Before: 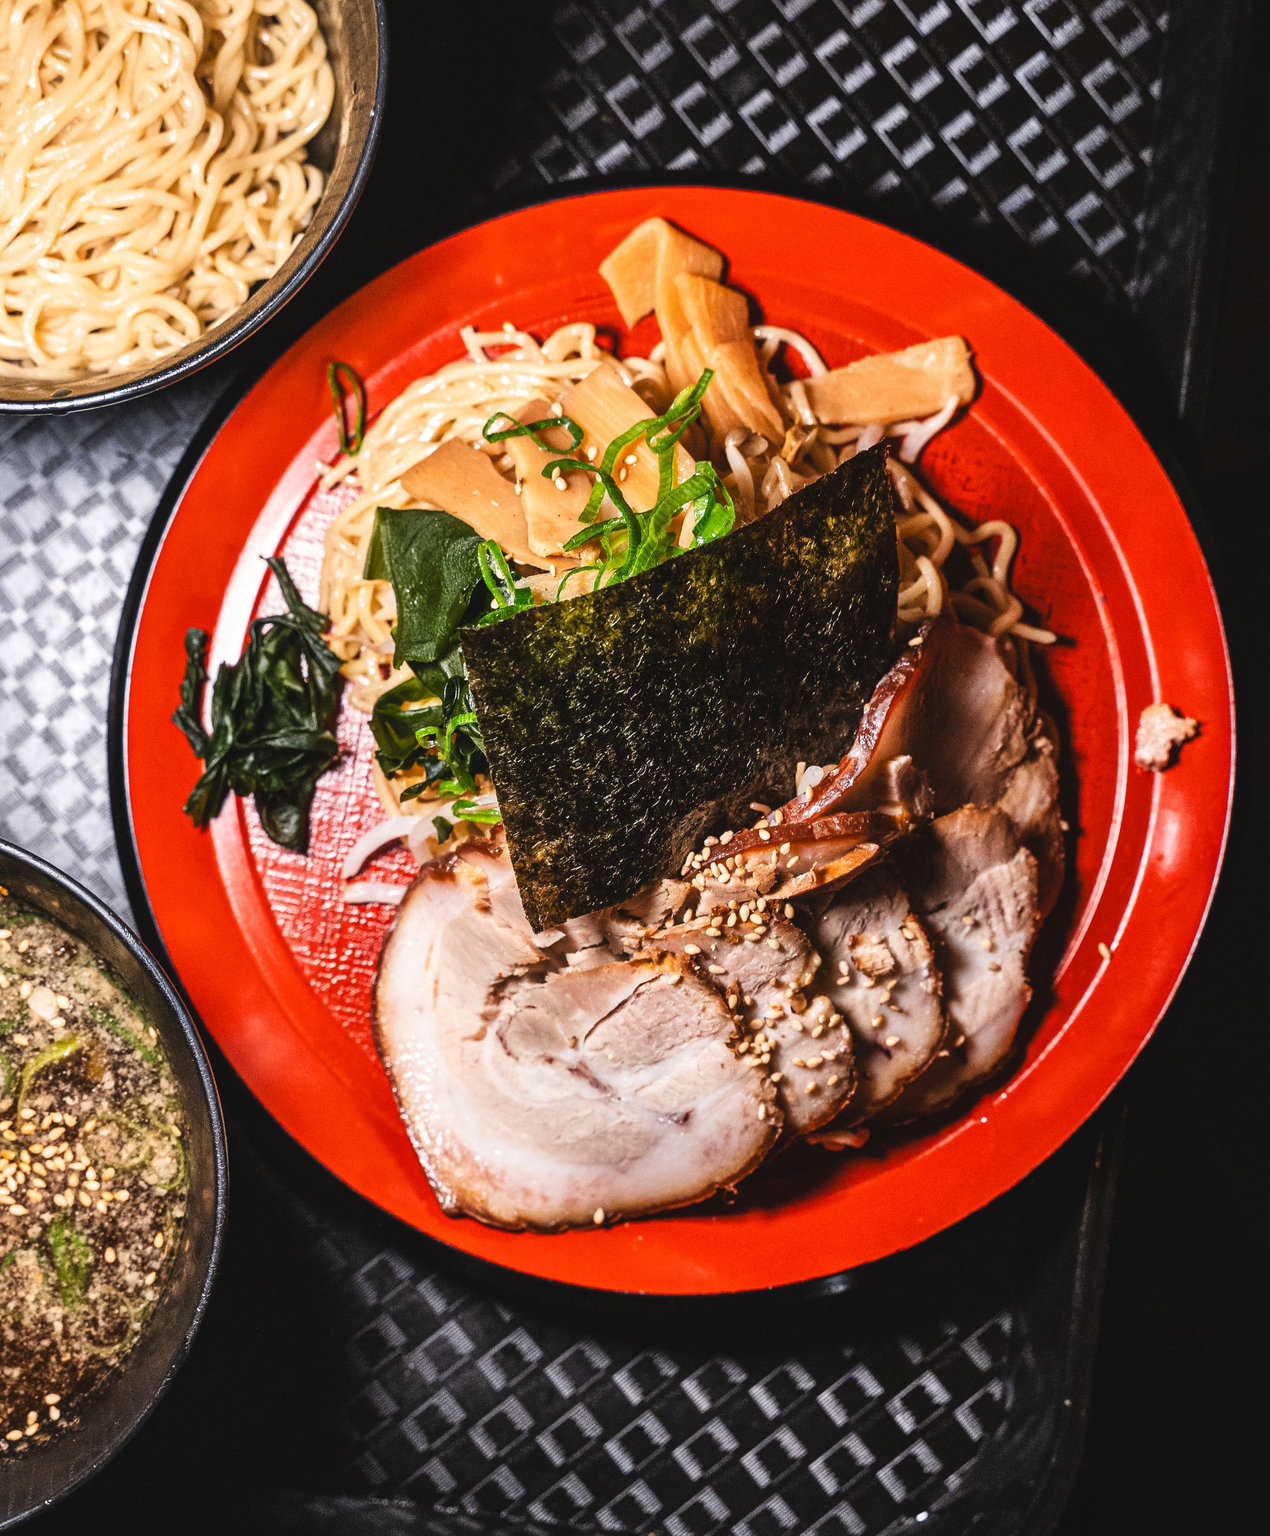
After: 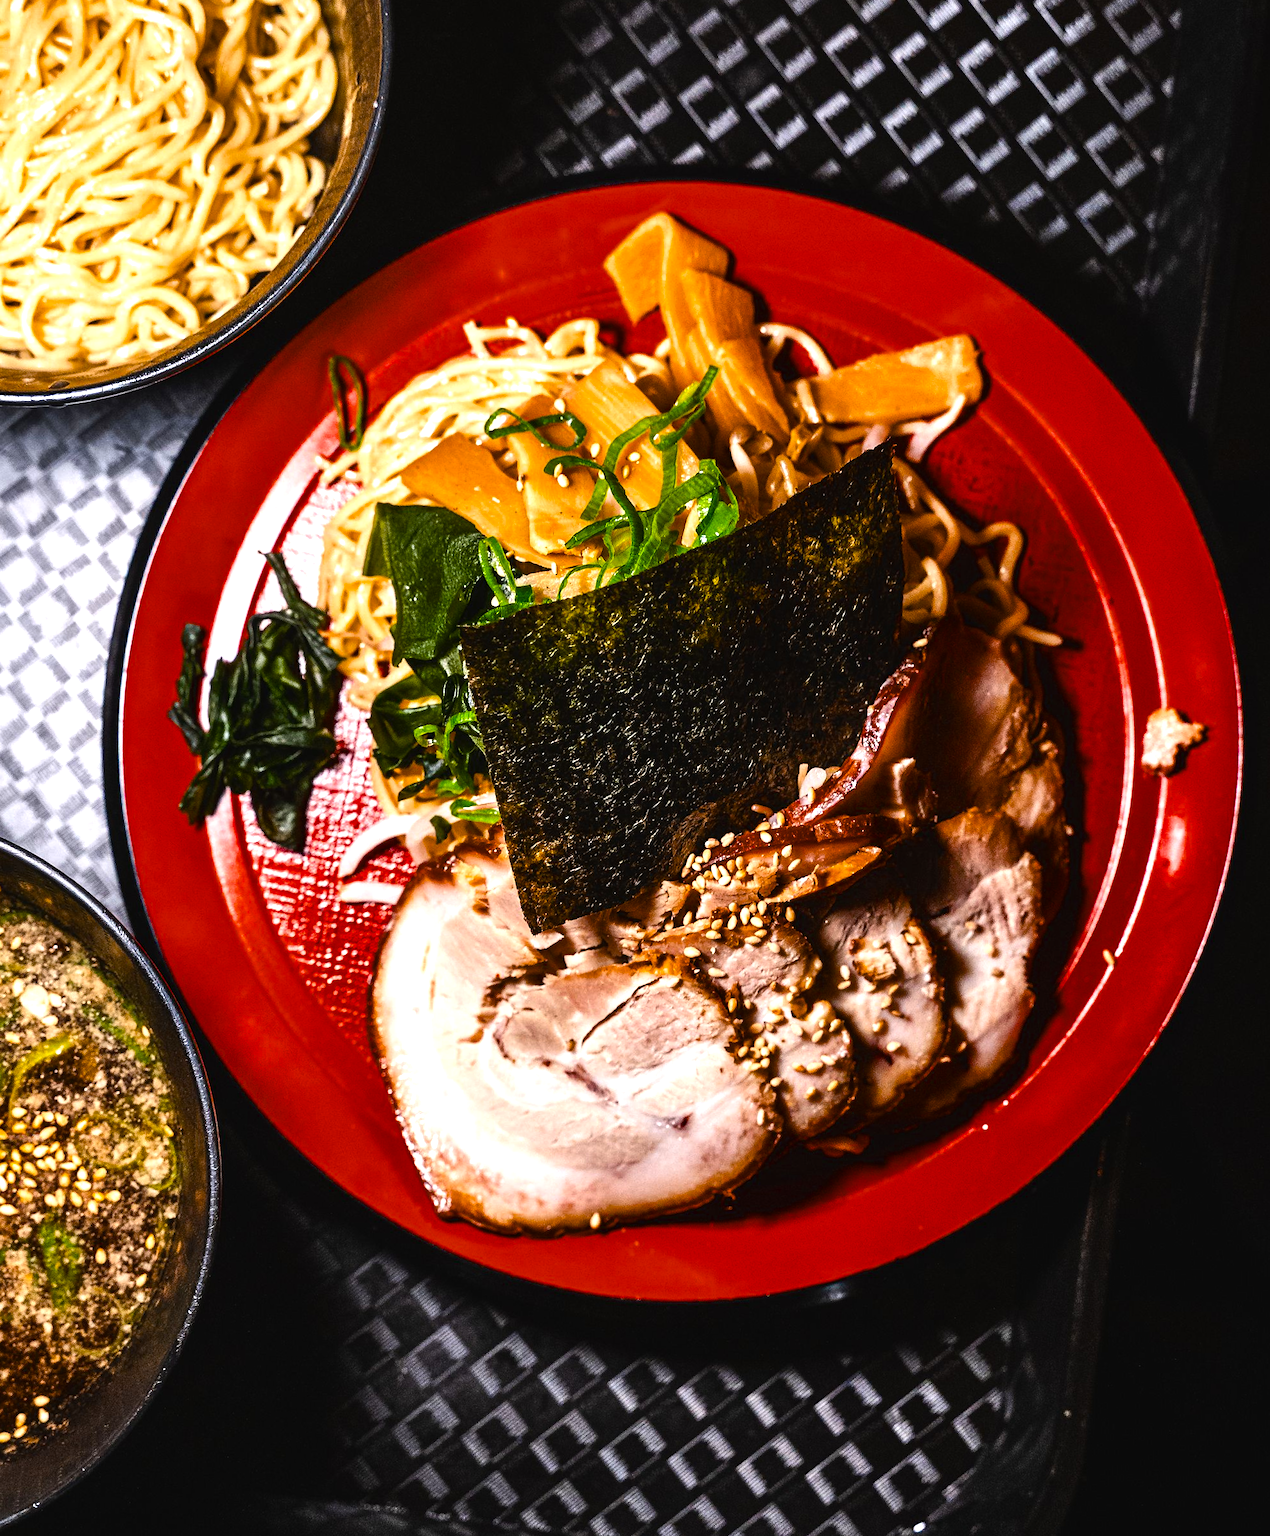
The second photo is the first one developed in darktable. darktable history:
color balance rgb: perceptual saturation grading › global saturation 29.933%, perceptual brilliance grading › highlights 10.485%, perceptual brilliance grading › shadows -11.218%, global vibrance 9.678%, contrast 15.613%, saturation formula JzAzBz (2021)
crop and rotate: angle -0.483°
